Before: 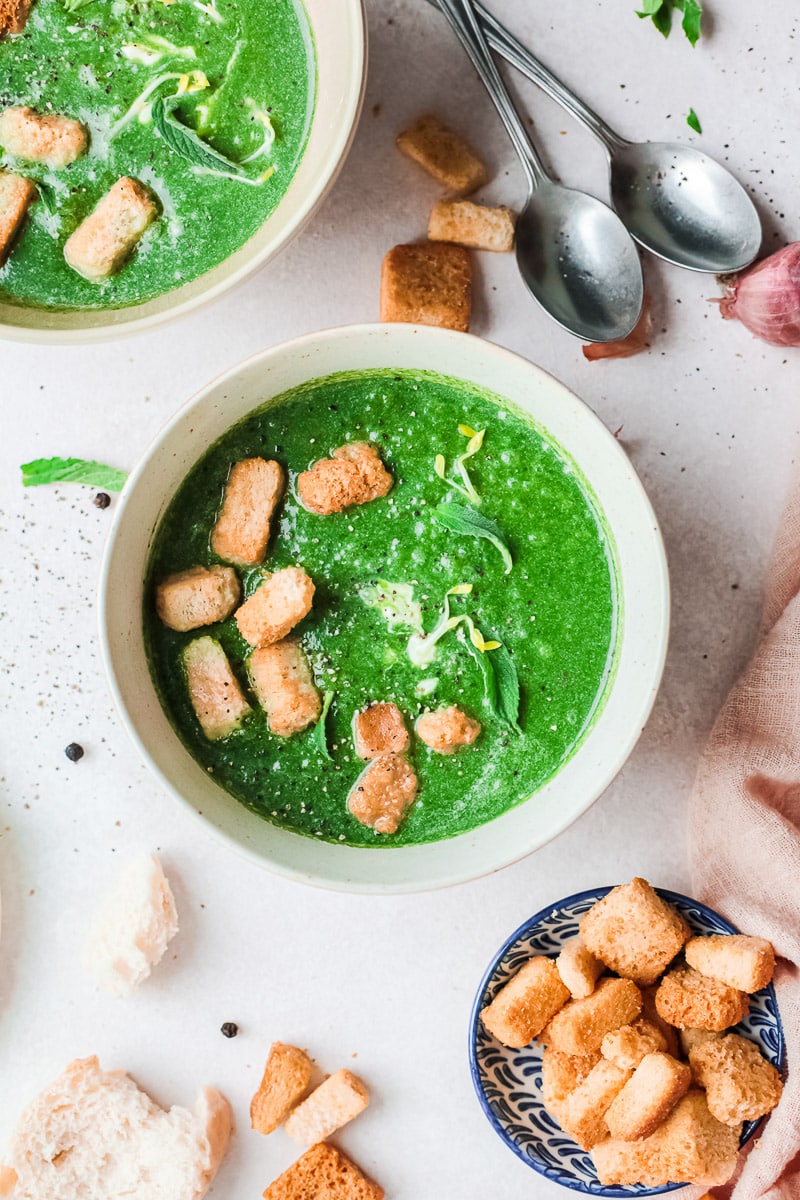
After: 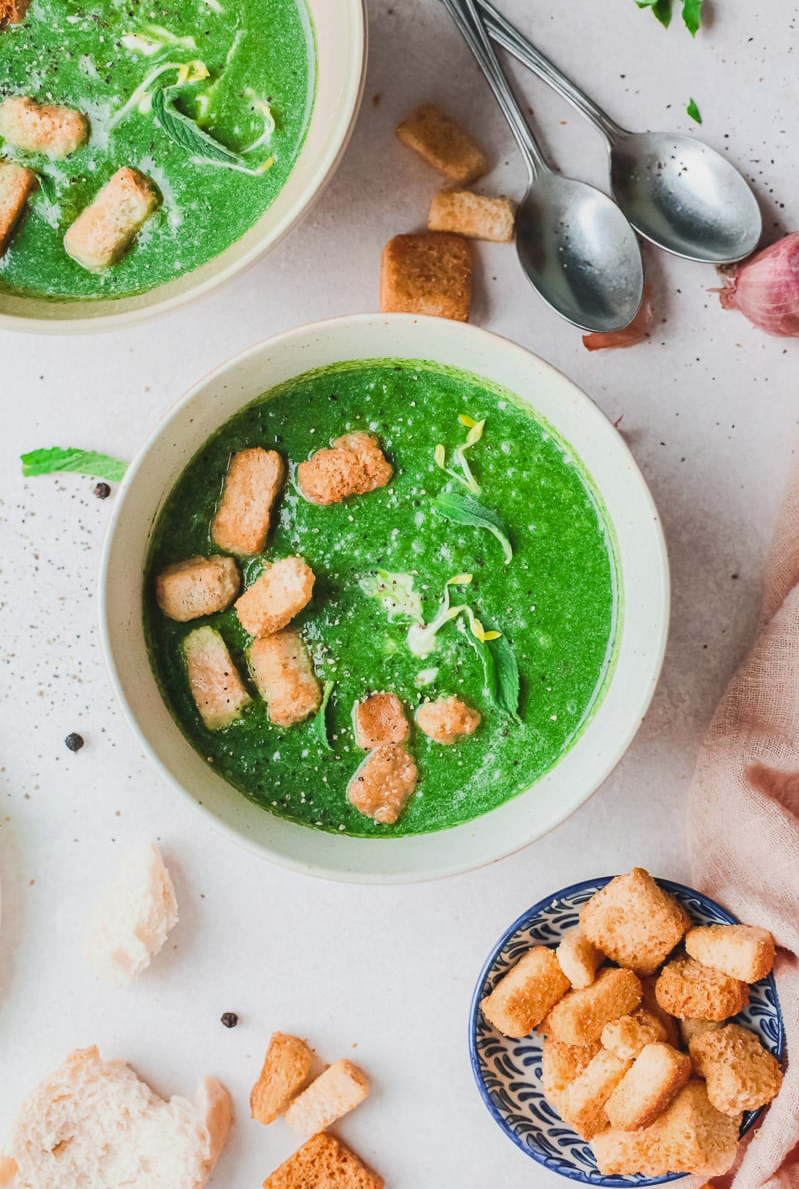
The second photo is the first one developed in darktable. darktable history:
contrast brightness saturation: contrast -0.12
crop: top 0.877%, right 0.051%
